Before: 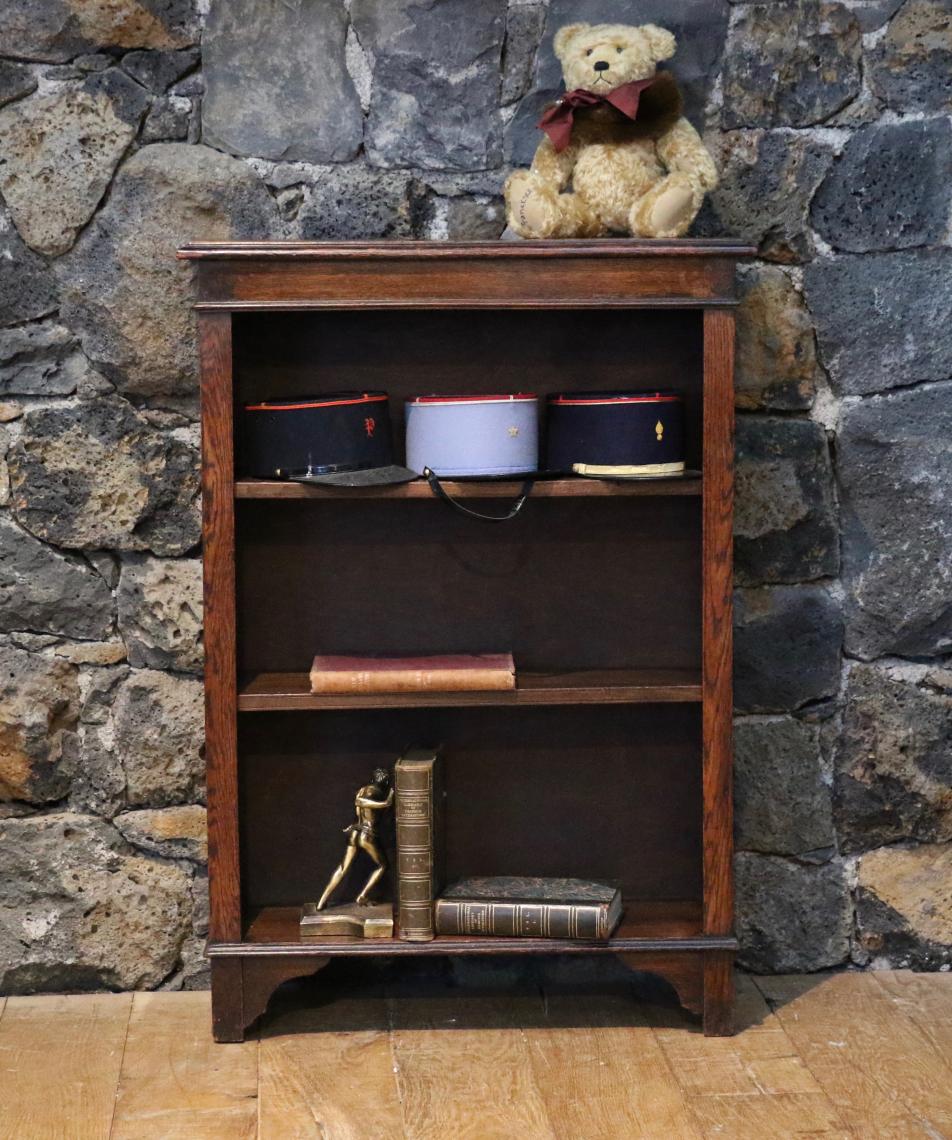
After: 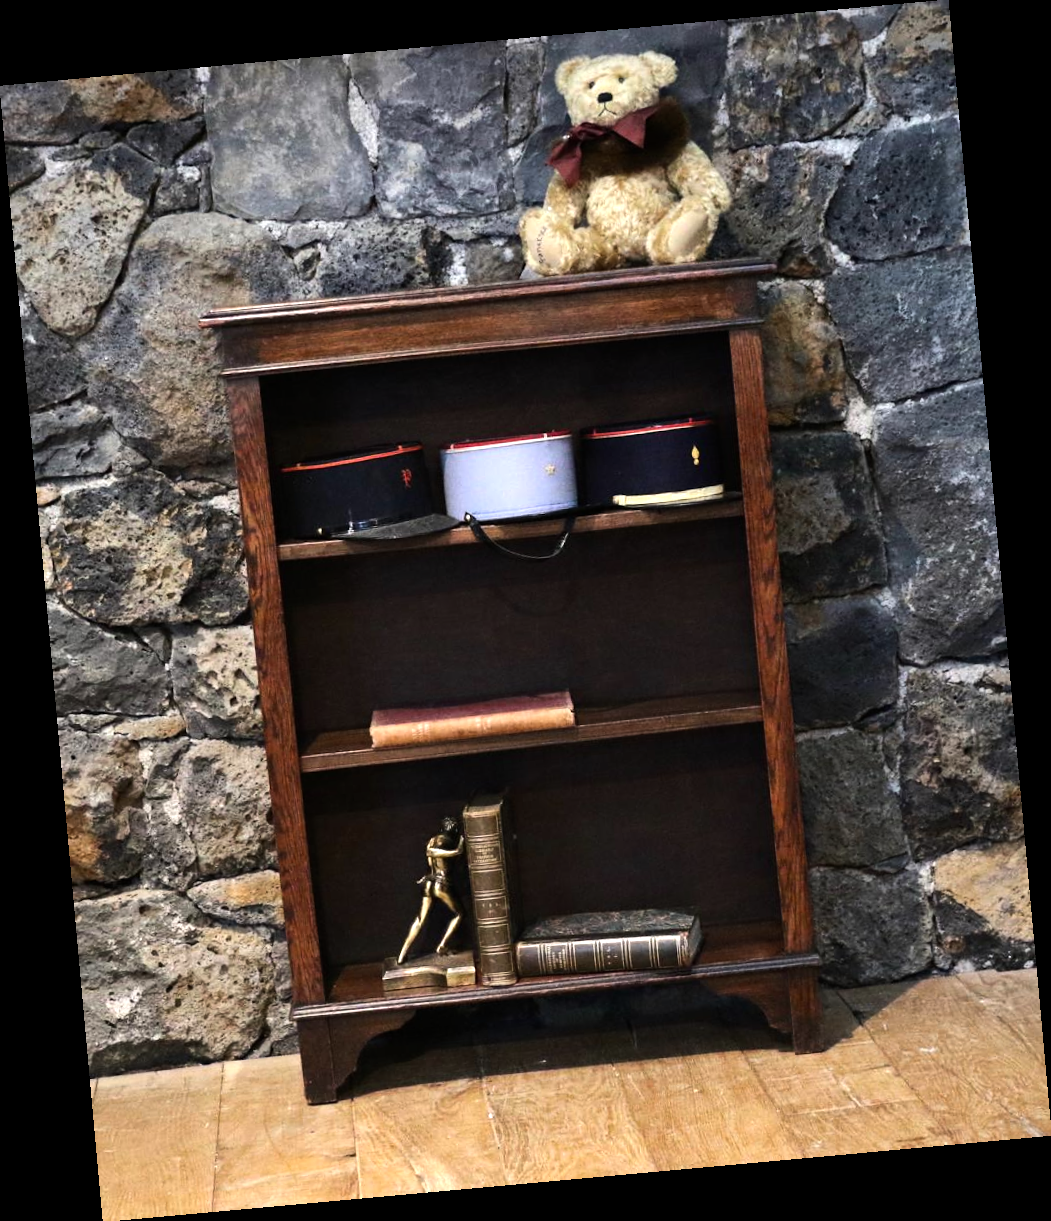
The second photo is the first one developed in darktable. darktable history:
tone equalizer: -8 EV -0.75 EV, -7 EV -0.7 EV, -6 EV -0.6 EV, -5 EV -0.4 EV, -3 EV 0.4 EV, -2 EV 0.6 EV, -1 EV 0.7 EV, +0 EV 0.75 EV, edges refinement/feathering 500, mask exposure compensation -1.57 EV, preserve details no
rotate and perspective: rotation -5.2°, automatic cropping off
